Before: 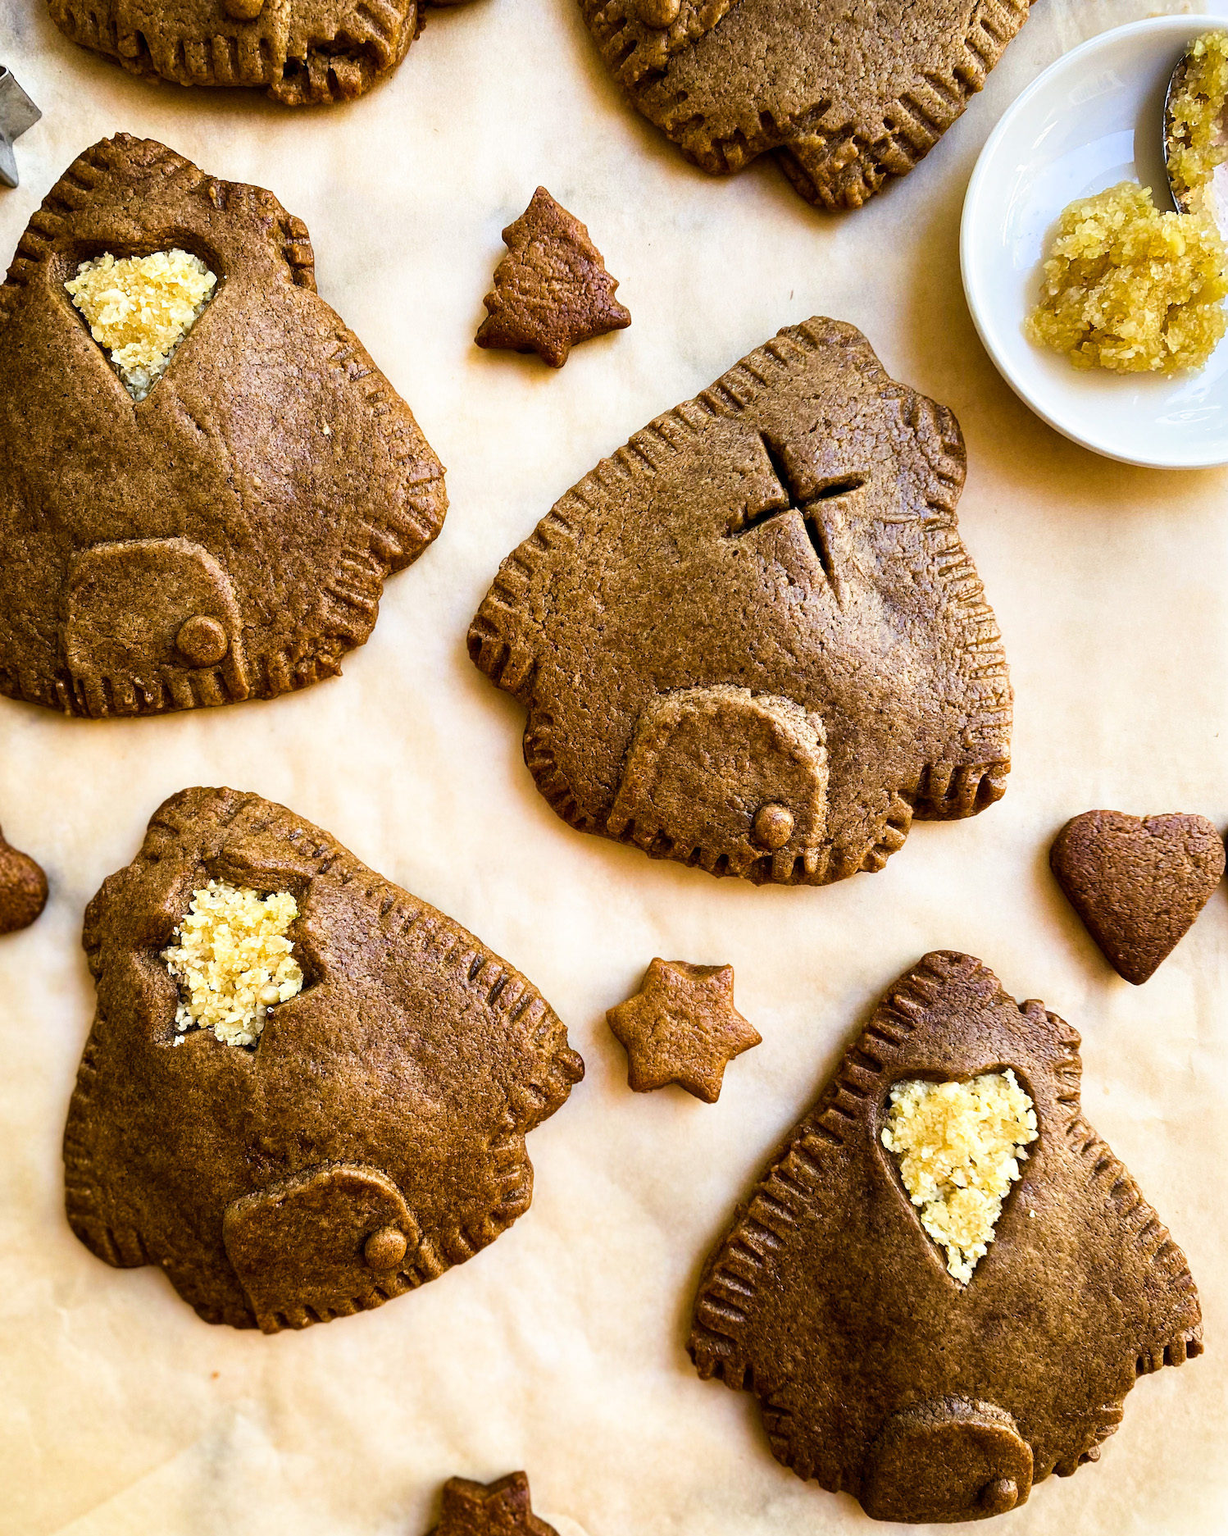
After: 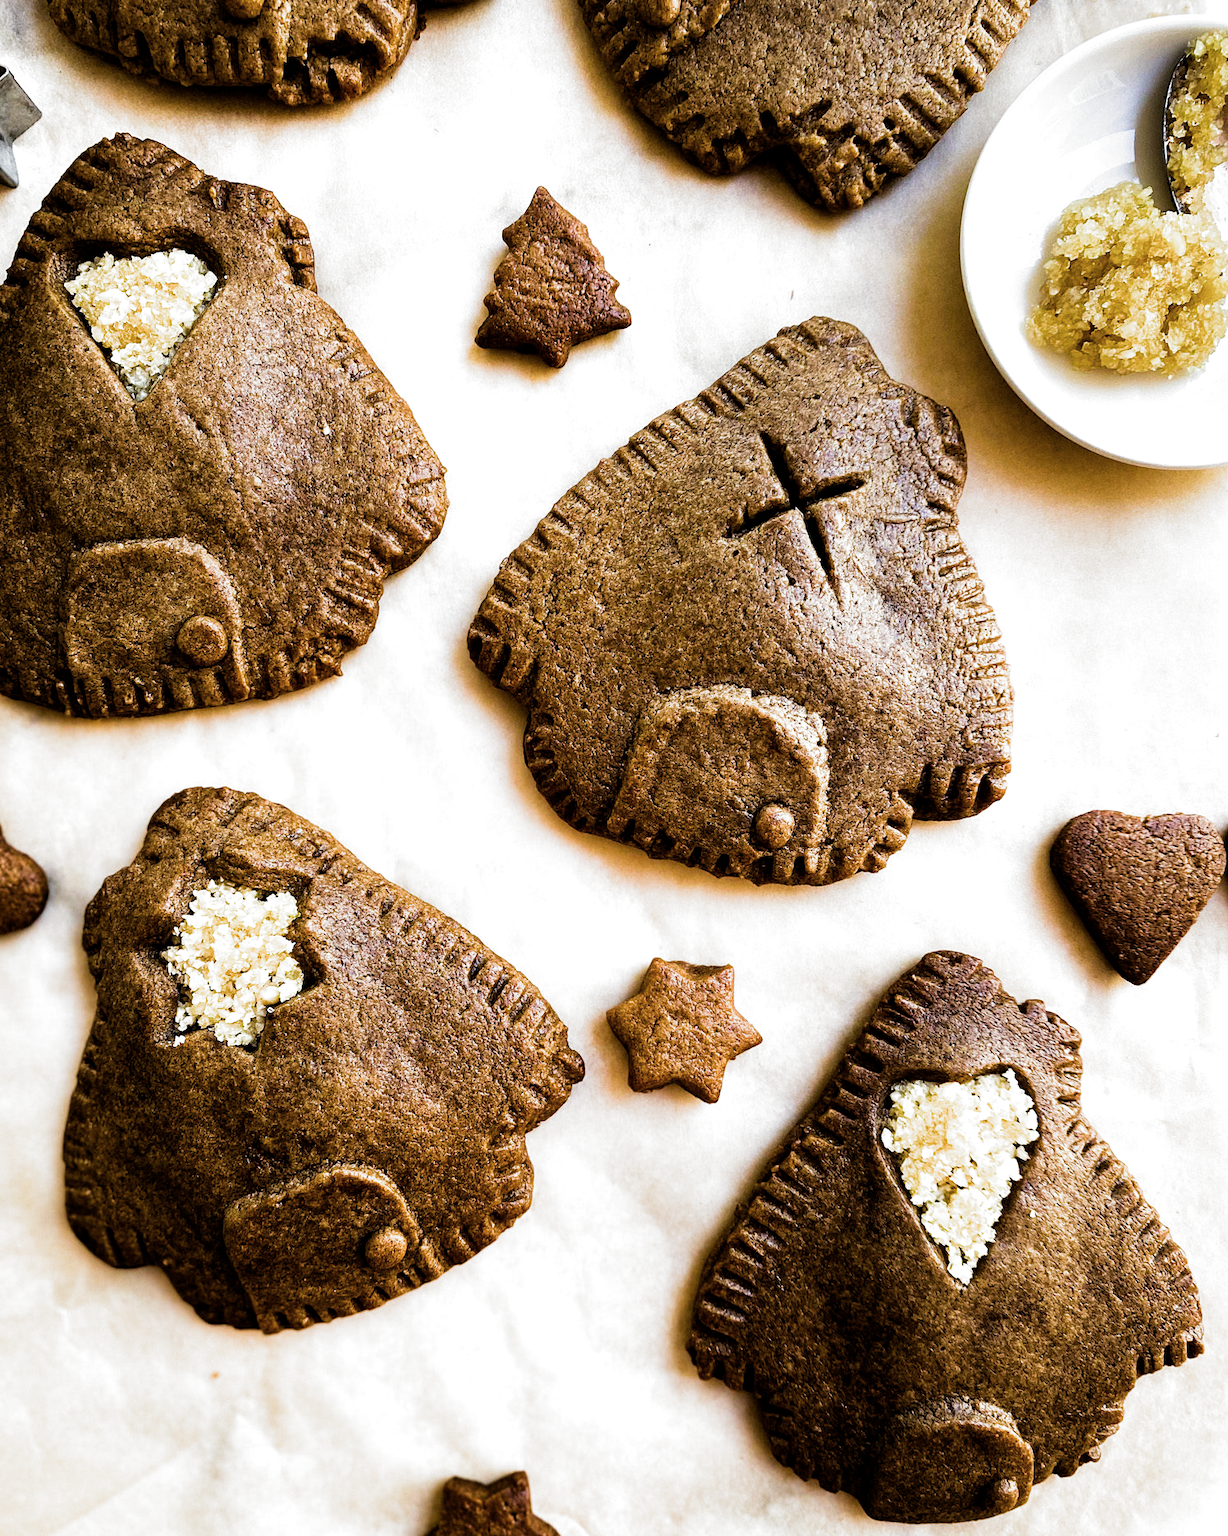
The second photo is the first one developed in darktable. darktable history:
white balance: red 0.982, blue 1.018
filmic rgb: black relative exposure -8.2 EV, white relative exposure 2.2 EV, threshold 3 EV, hardness 7.11, latitude 75%, contrast 1.325, highlights saturation mix -2%, shadows ↔ highlights balance 30%, preserve chrominance RGB euclidean norm, color science v5 (2021), contrast in shadows safe, contrast in highlights safe, enable highlight reconstruction true
